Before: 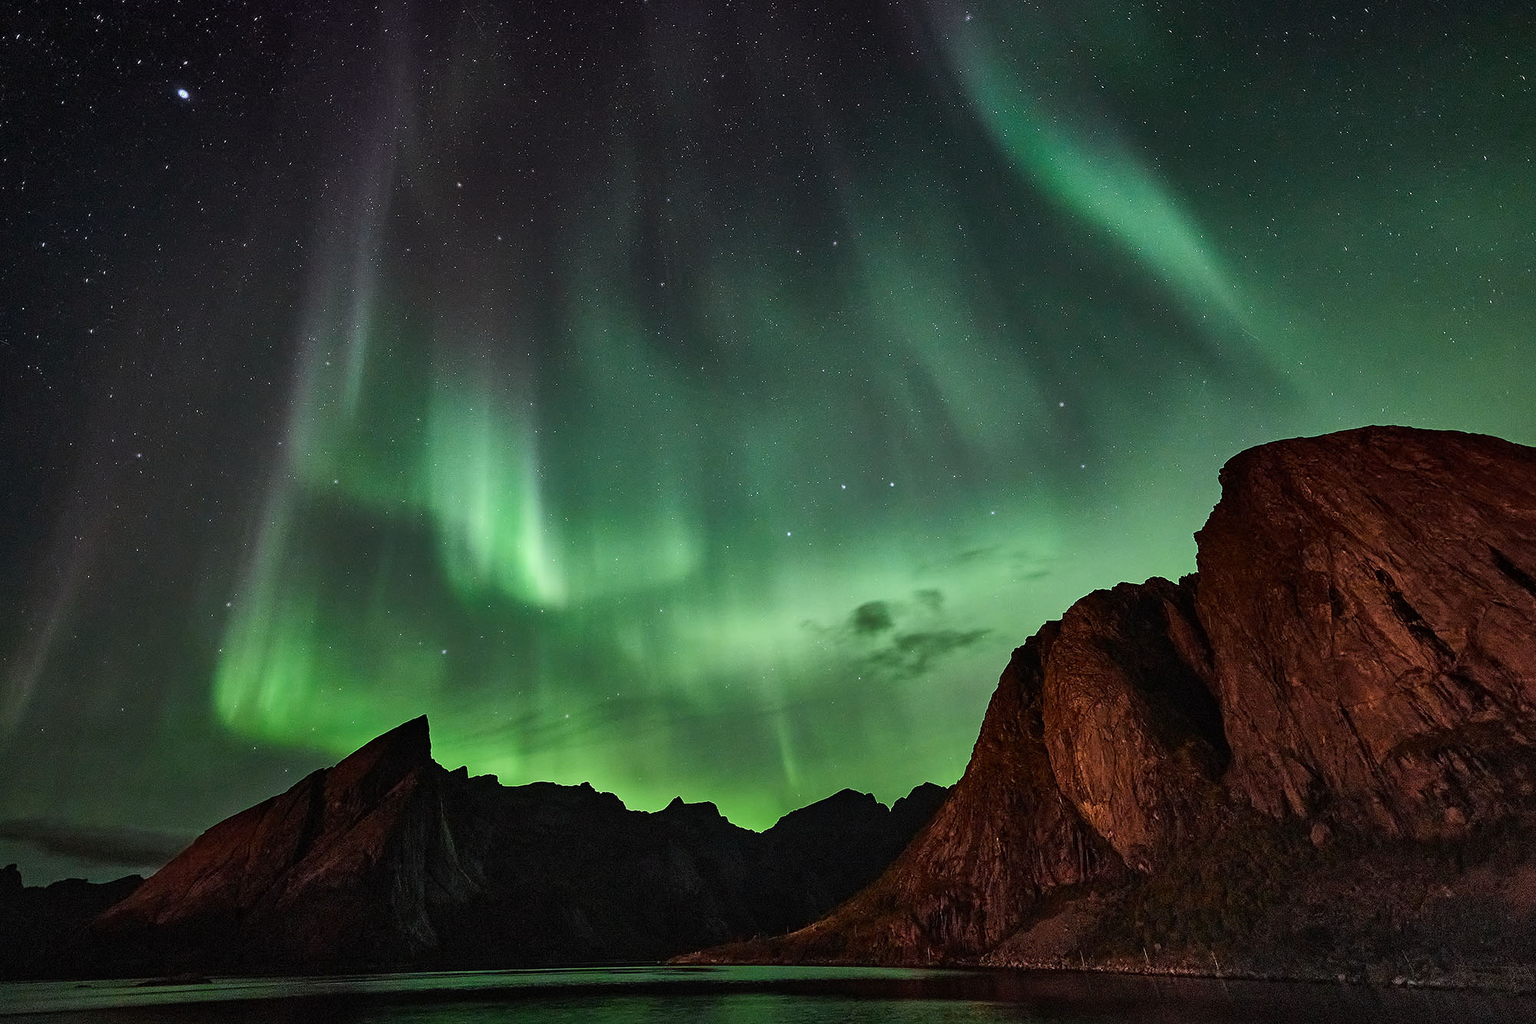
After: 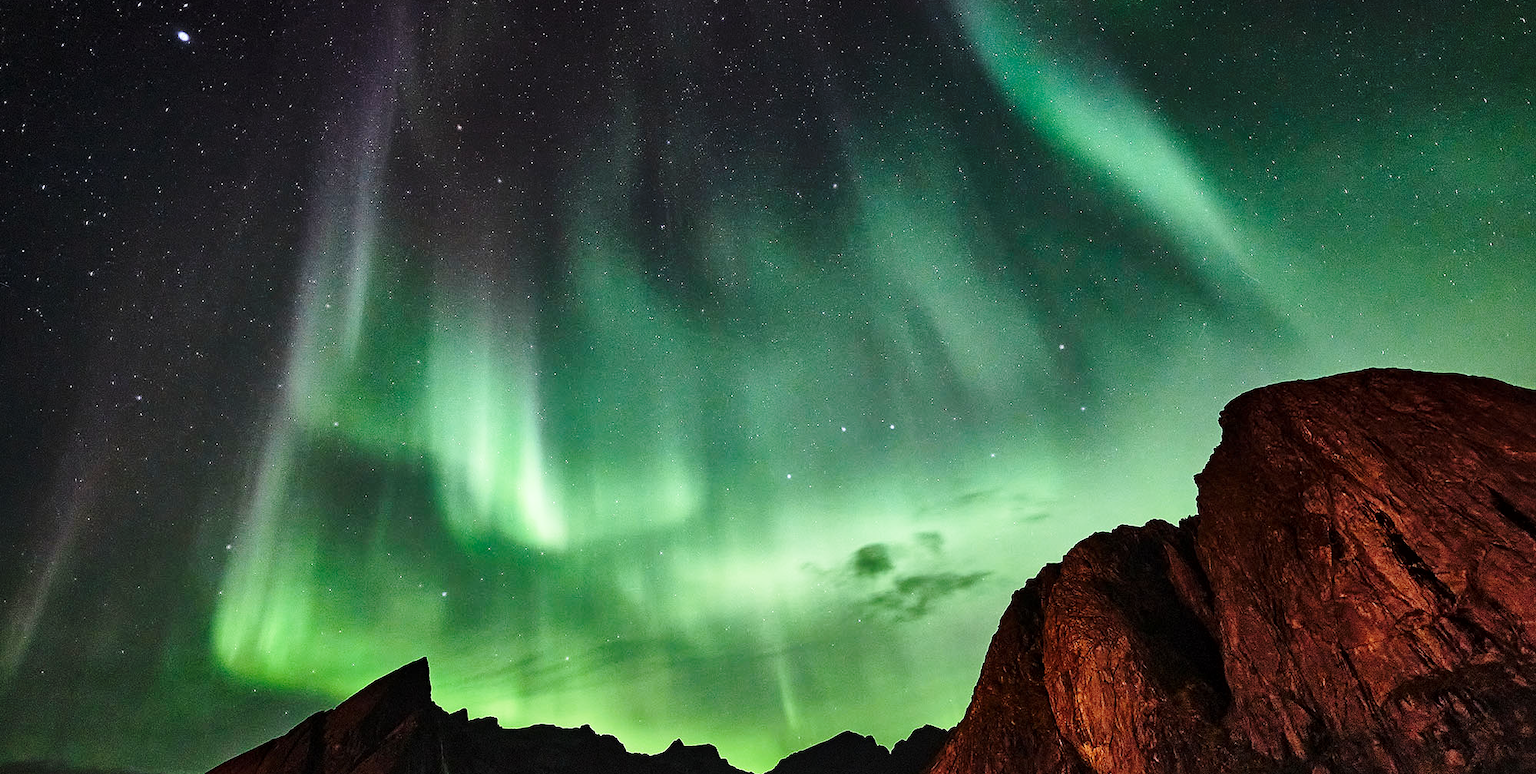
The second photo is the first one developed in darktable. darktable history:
local contrast: mode bilateral grid, contrast 20, coarseness 49, detail 119%, midtone range 0.2
crop: top 5.661%, bottom 18.059%
base curve: curves: ch0 [(0, 0) (0.028, 0.03) (0.121, 0.232) (0.46, 0.748) (0.859, 0.968) (1, 1)], preserve colors none
